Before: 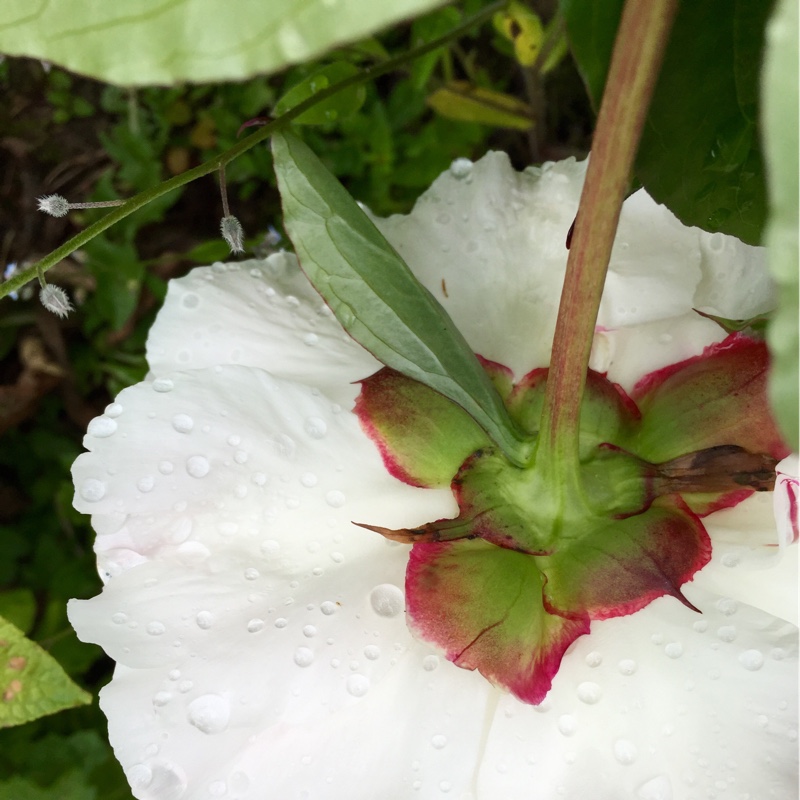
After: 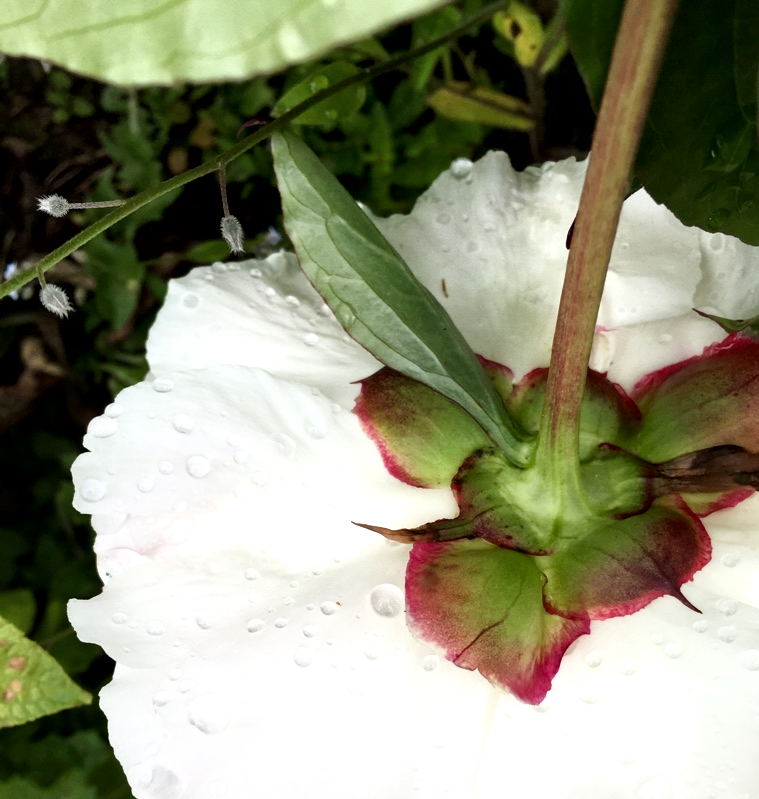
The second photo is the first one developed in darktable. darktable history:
local contrast: mode bilateral grid, contrast 20, coarseness 49, detail 147%, midtone range 0.2
crop and rotate: left 0%, right 5.098%
filmic rgb: black relative exposure -9.06 EV, white relative exposure 2.31 EV, threshold 2.95 EV, structure ↔ texture 99.79%, hardness 7.44, color science v6 (2022), enable highlight reconstruction true
